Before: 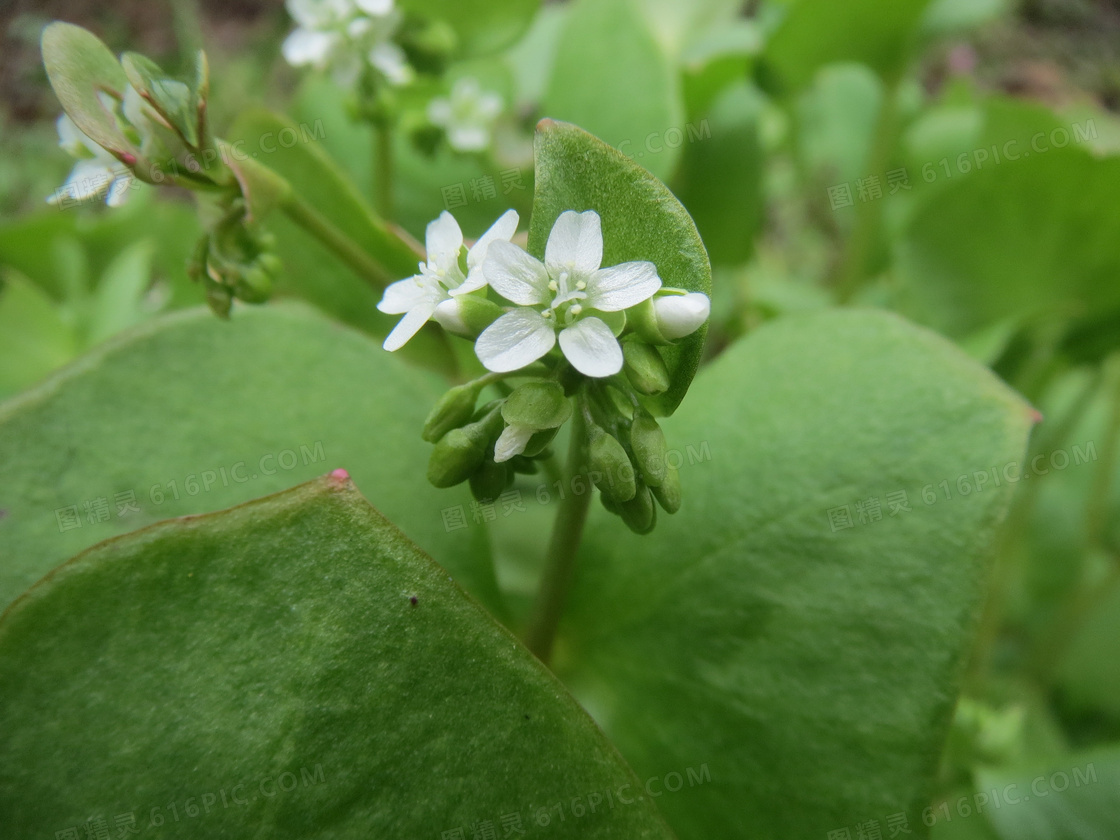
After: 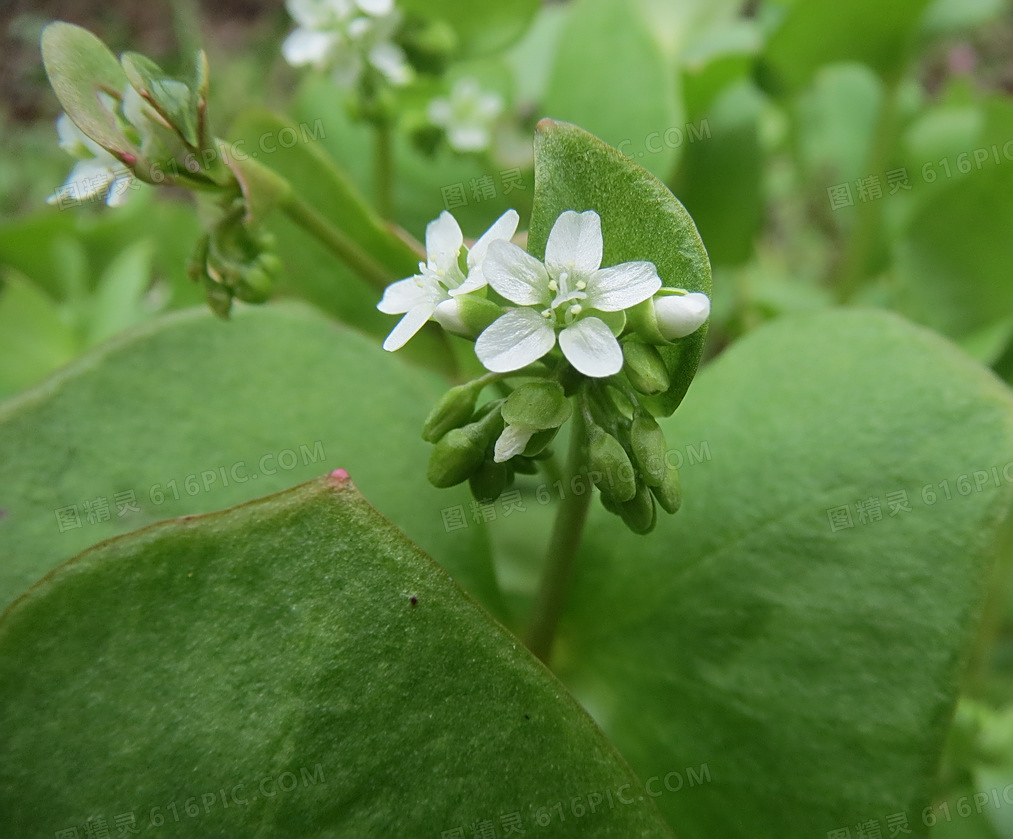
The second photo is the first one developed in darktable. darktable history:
sharpen: on, module defaults
crop: right 9.509%, bottom 0.031%
